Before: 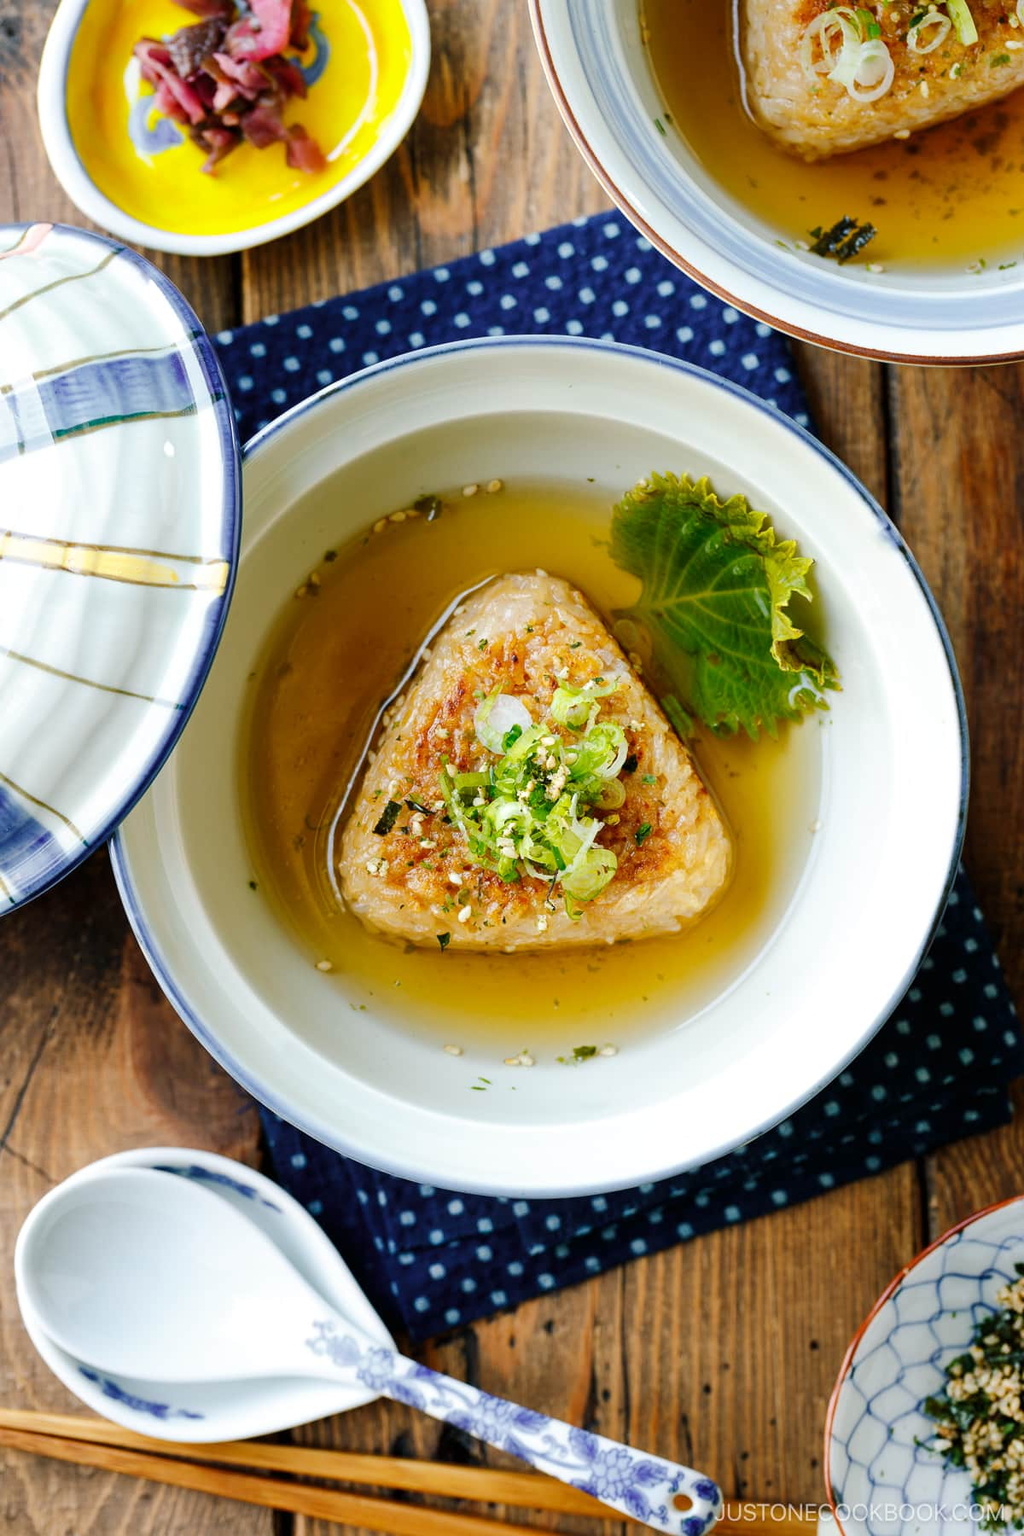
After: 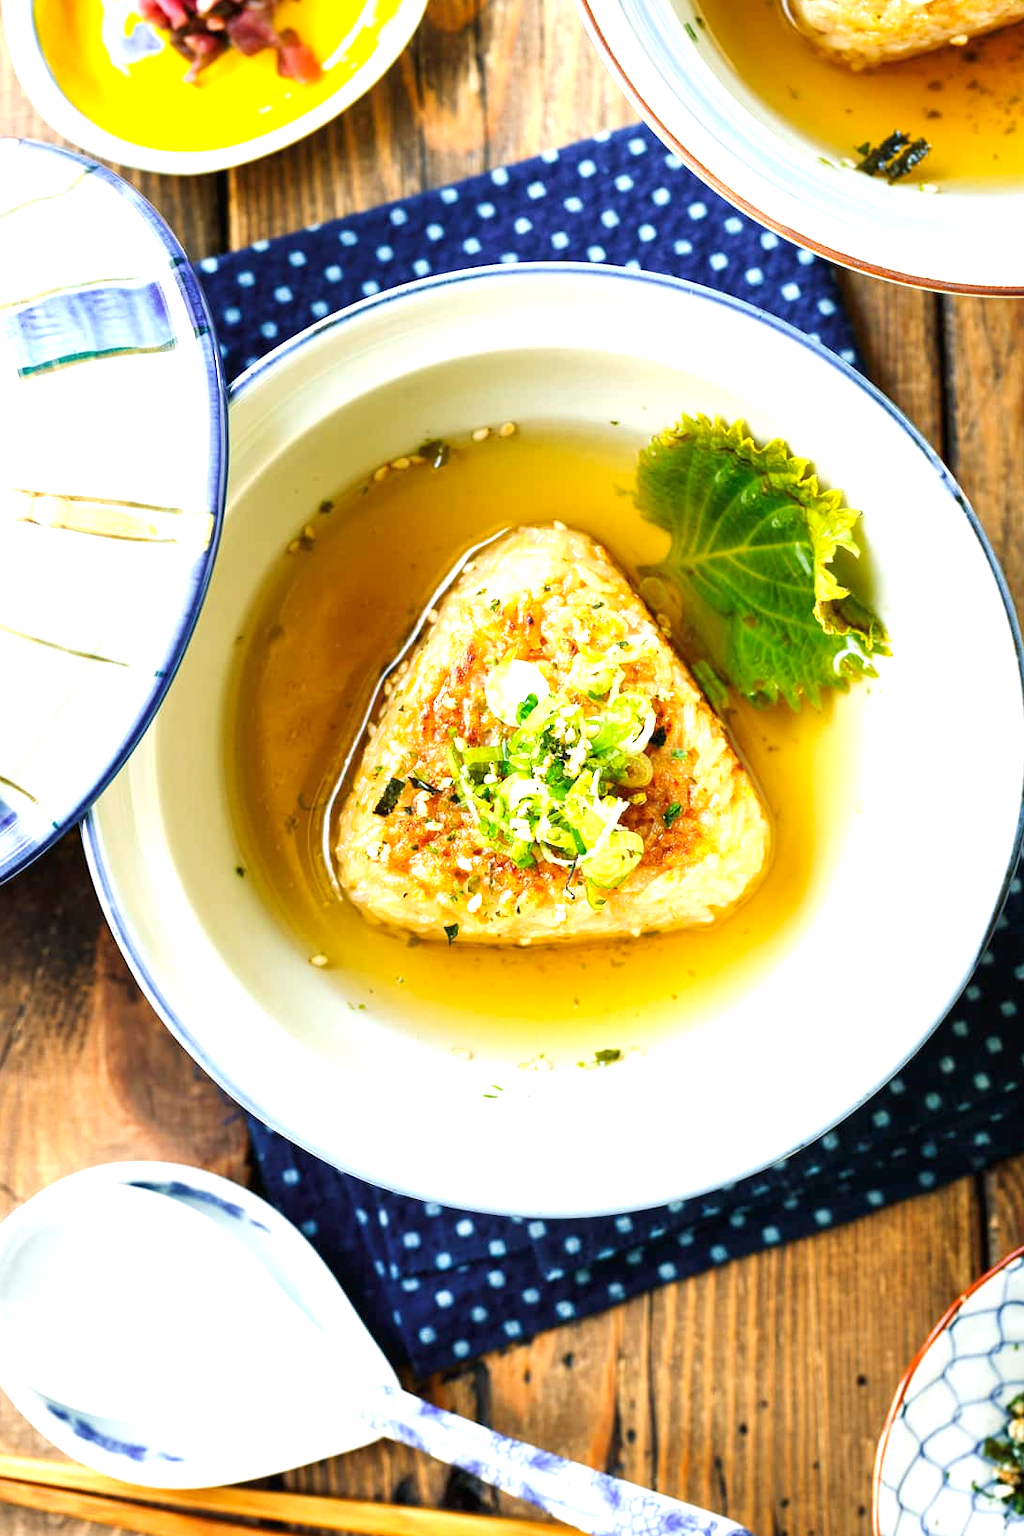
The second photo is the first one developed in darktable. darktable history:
crop: left 3.553%, top 6.395%, right 5.985%, bottom 3.221%
exposure: black level correction 0, exposure 1.098 EV, compensate highlight preservation false
color correction: highlights b* 3
